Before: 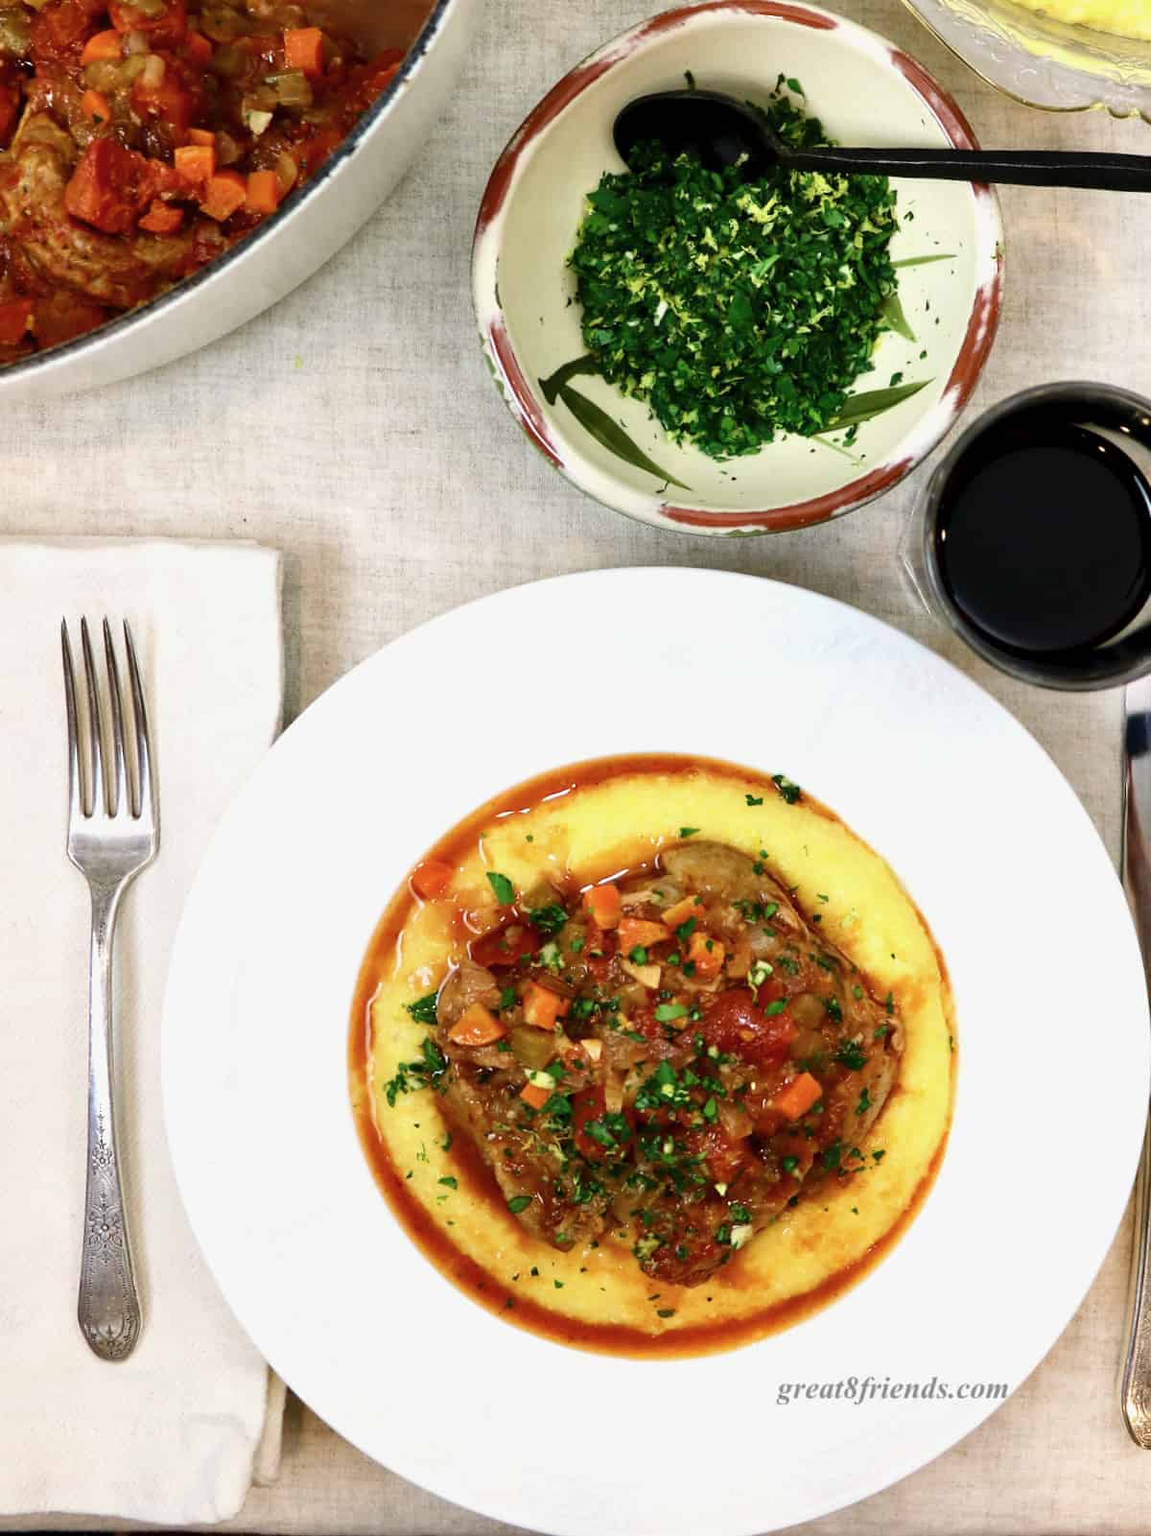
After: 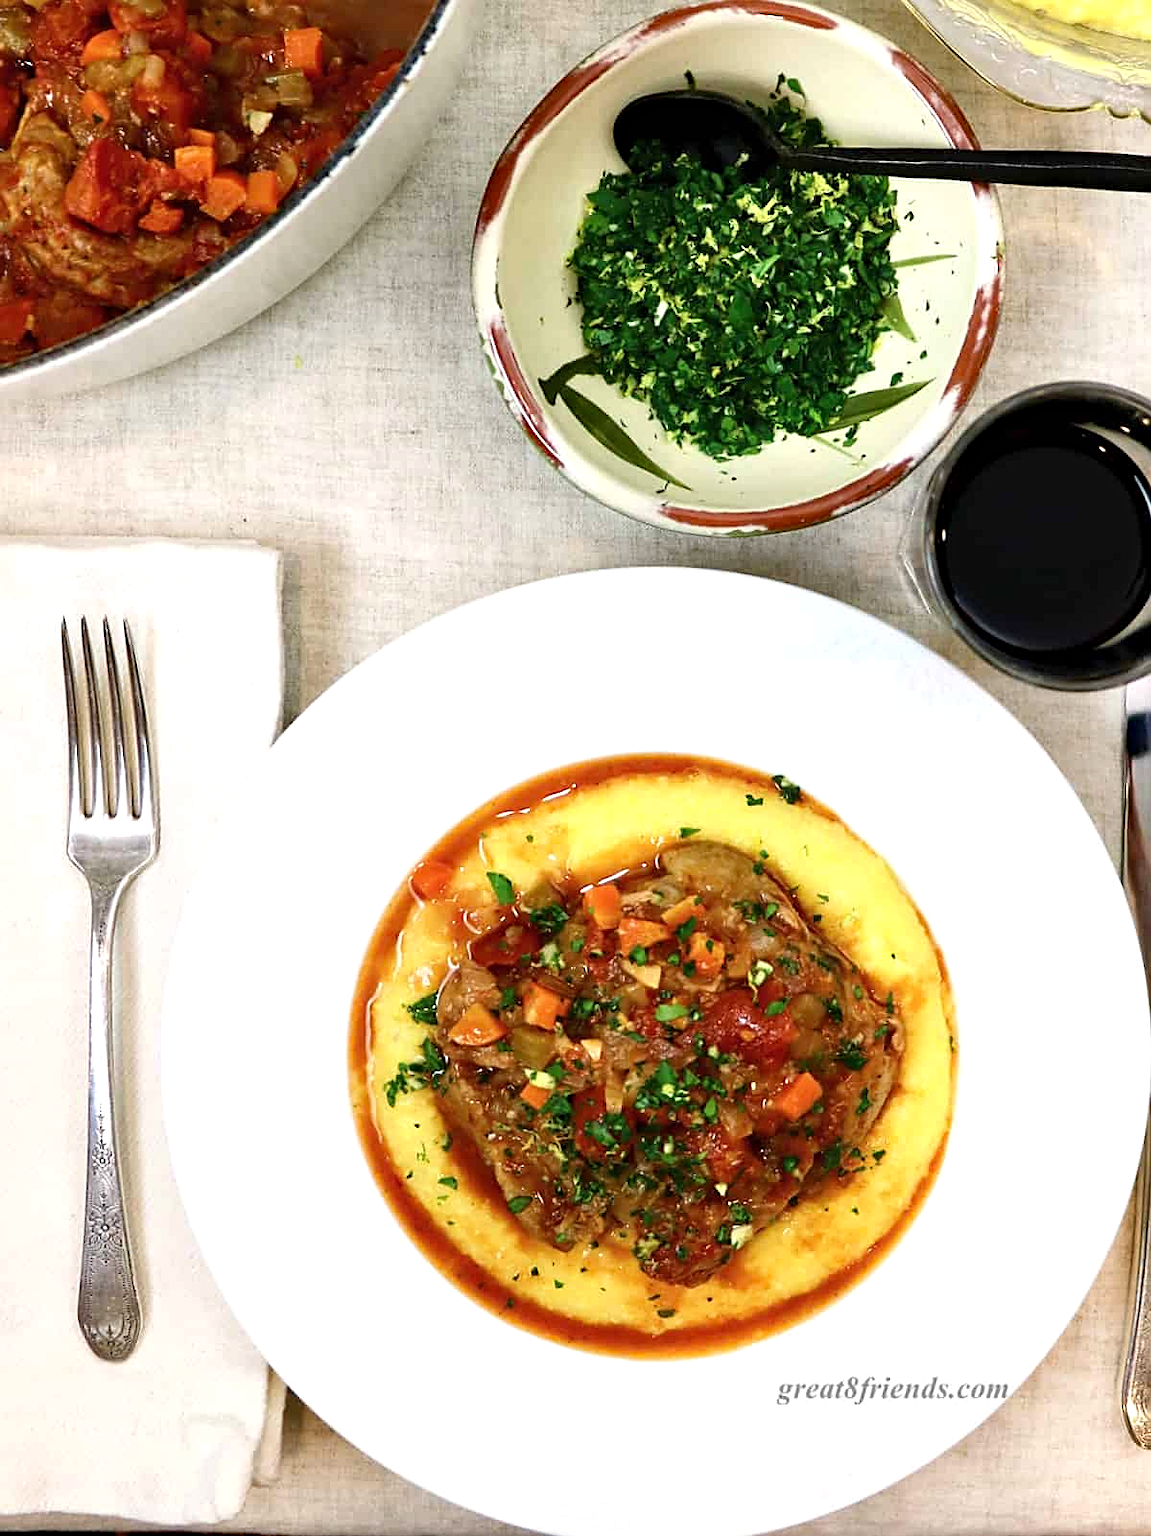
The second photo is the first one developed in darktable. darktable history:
haze removal: compatibility mode true, adaptive false
sharpen: amount 0.478
exposure: exposure 0.217 EV, compensate highlight preservation false
